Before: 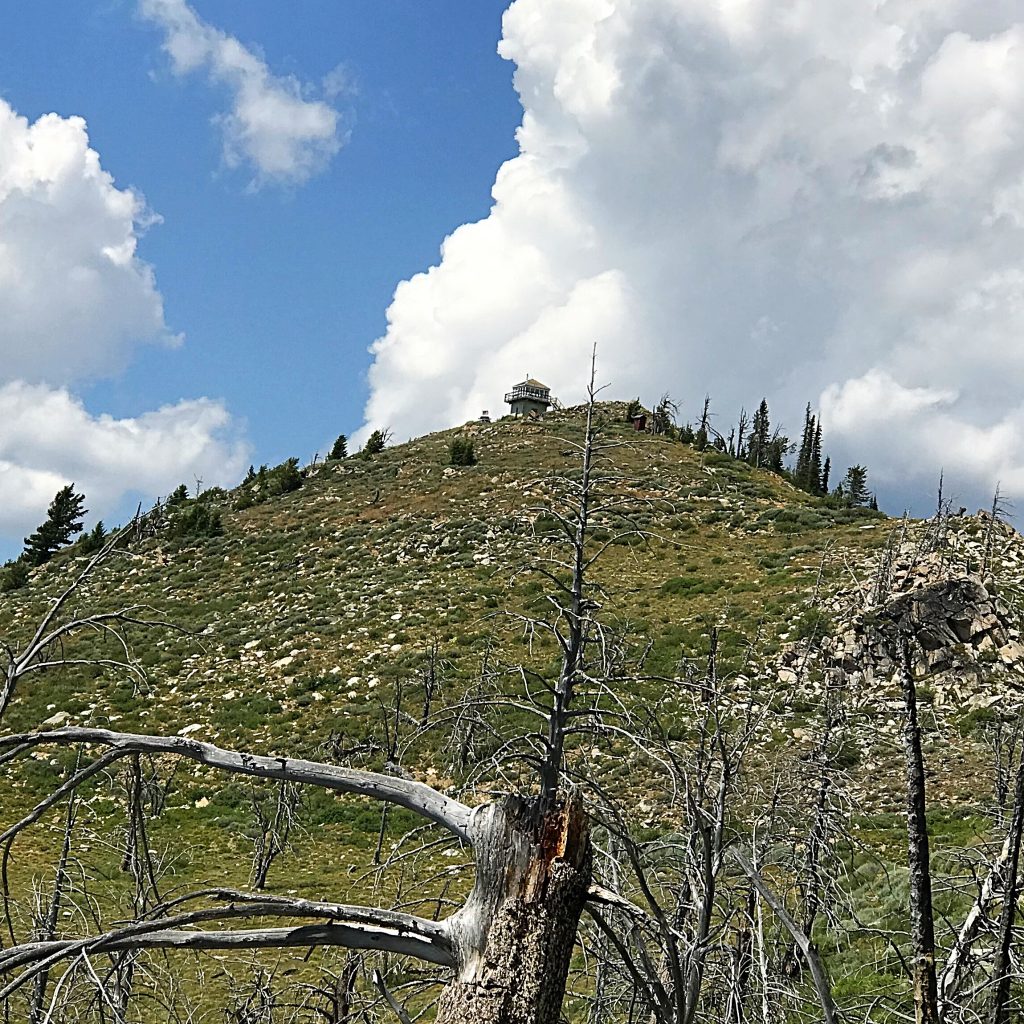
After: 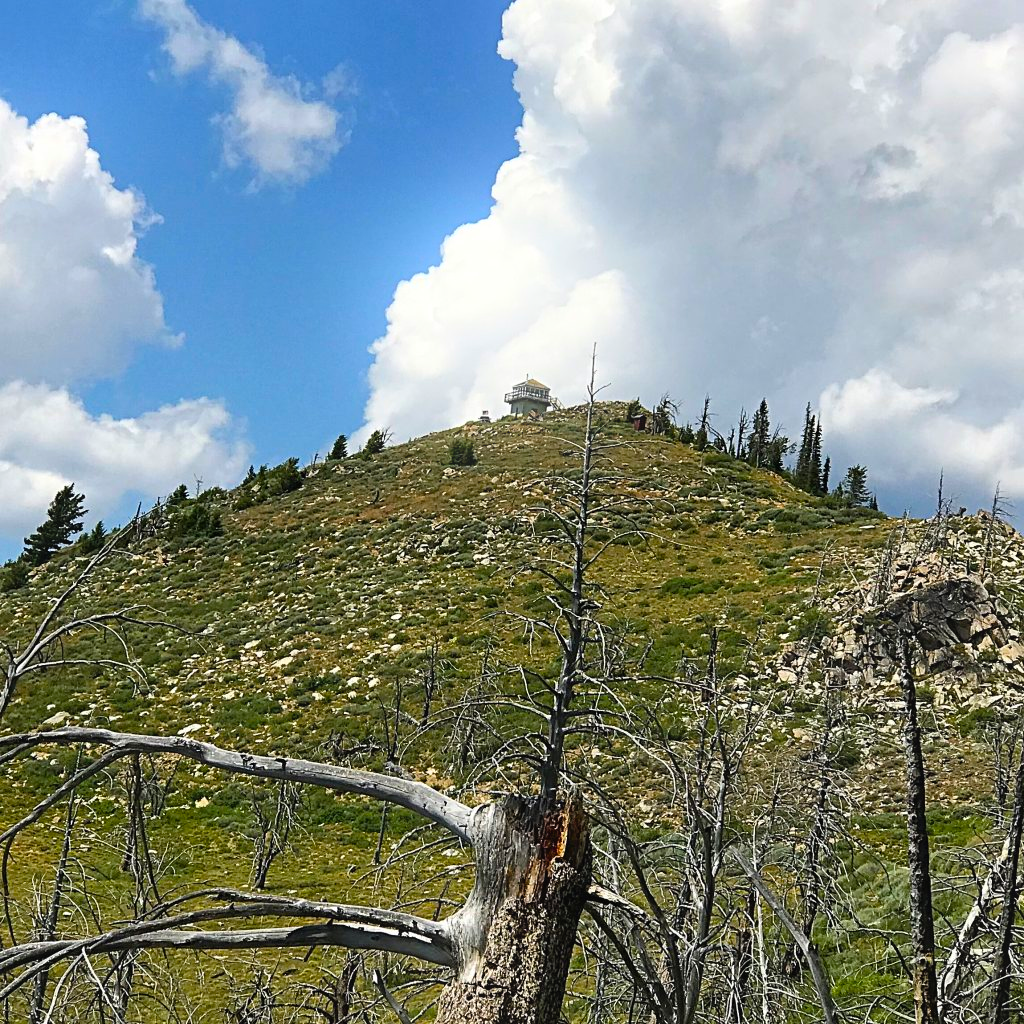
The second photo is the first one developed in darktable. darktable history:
bloom: size 13.65%, threshold 98.39%, strength 4.82%
color balance rgb: perceptual saturation grading › global saturation 20%, global vibrance 20%
